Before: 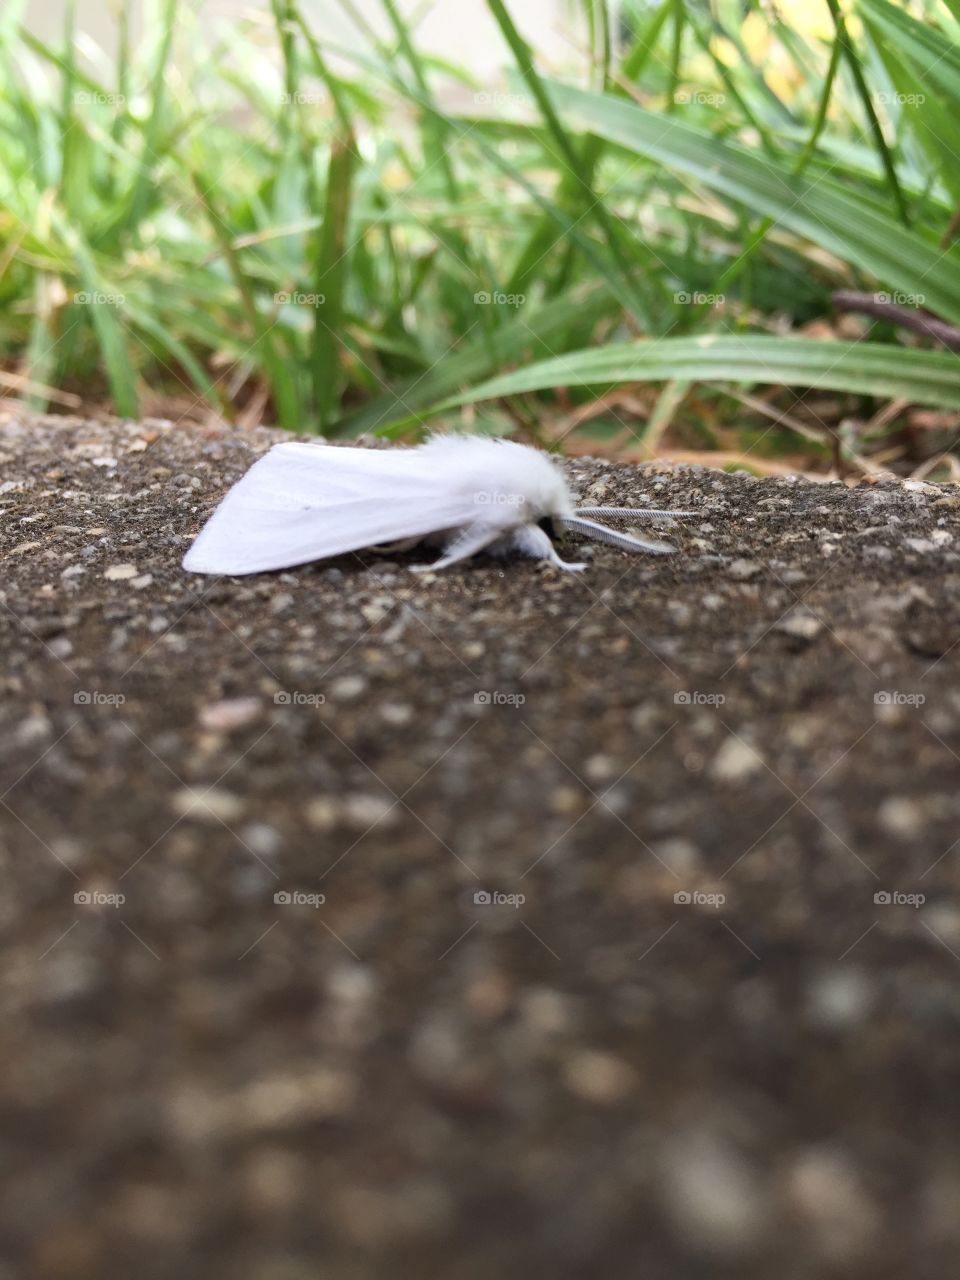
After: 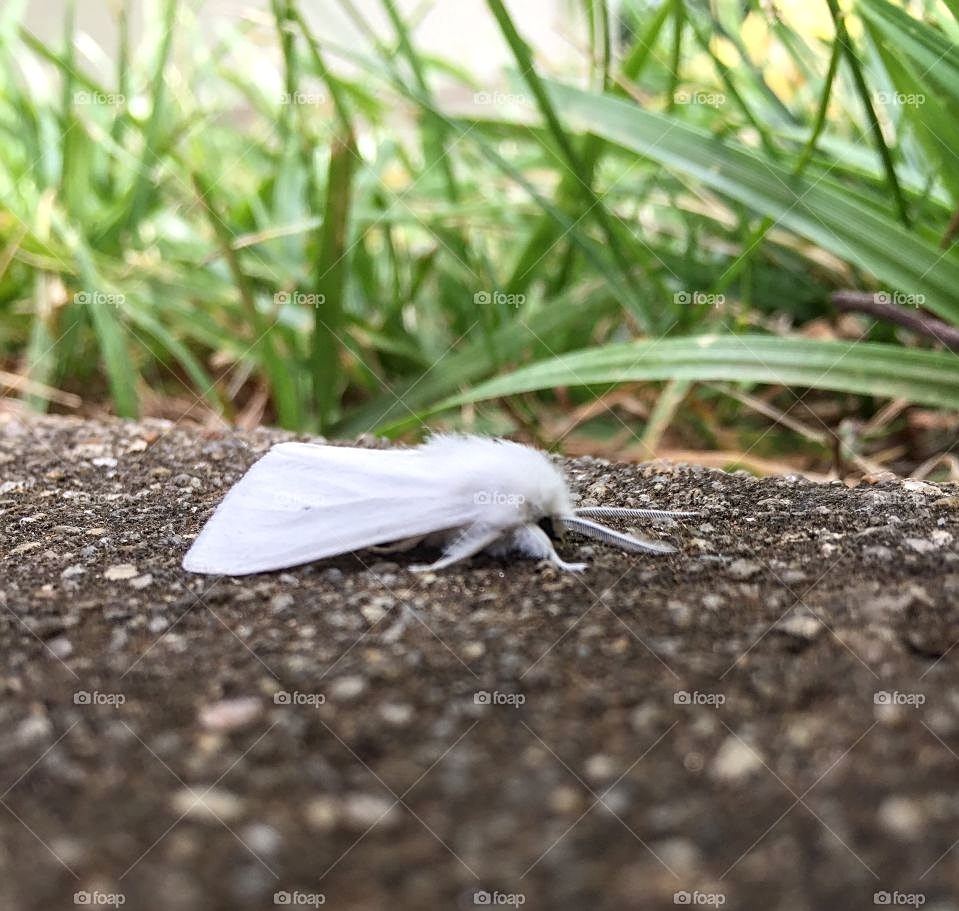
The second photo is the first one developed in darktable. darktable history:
sharpen: on, module defaults
crop: right 0.001%, bottom 28.815%
local contrast: on, module defaults
